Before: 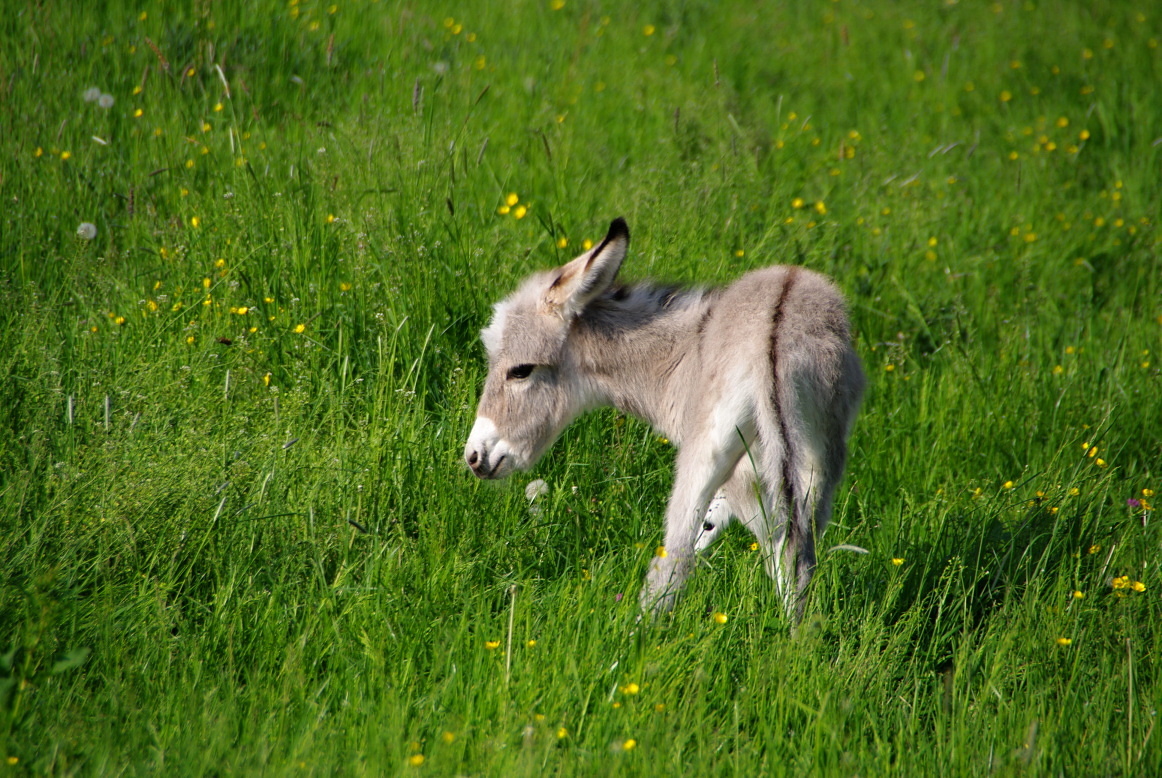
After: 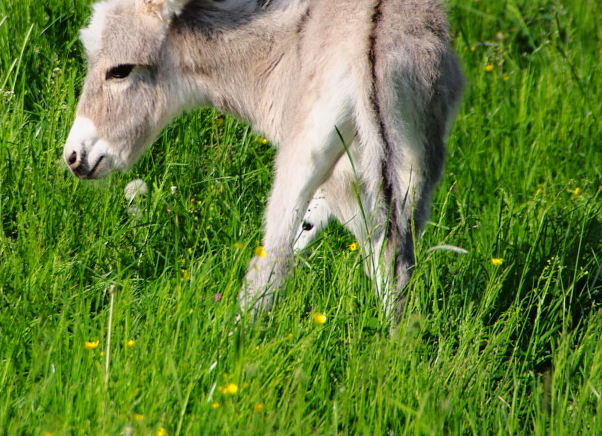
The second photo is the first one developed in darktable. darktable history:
tone curve: curves: ch0 [(0, 0.021) (0.049, 0.044) (0.152, 0.14) (0.328, 0.377) (0.473, 0.543) (0.641, 0.705) (0.85, 0.894) (1, 0.969)]; ch1 [(0, 0) (0.302, 0.331) (0.427, 0.433) (0.472, 0.47) (0.502, 0.503) (0.527, 0.521) (0.564, 0.58) (0.614, 0.626) (0.677, 0.701) (0.859, 0.885) (1, 1)]; ch2 [(0, 0) (0.33, 0.301) (0.447, 0.44) (0.487, 0.496) (0.502, 0.516) (0.535, 0.563) (0.565, 0.593) (0.618, 0.628) (1, 1)], color space Lab, linked channels, preserve colors none
crop: left 34.566%, top 38.624%, right 13.596%, bottom 5.244%
